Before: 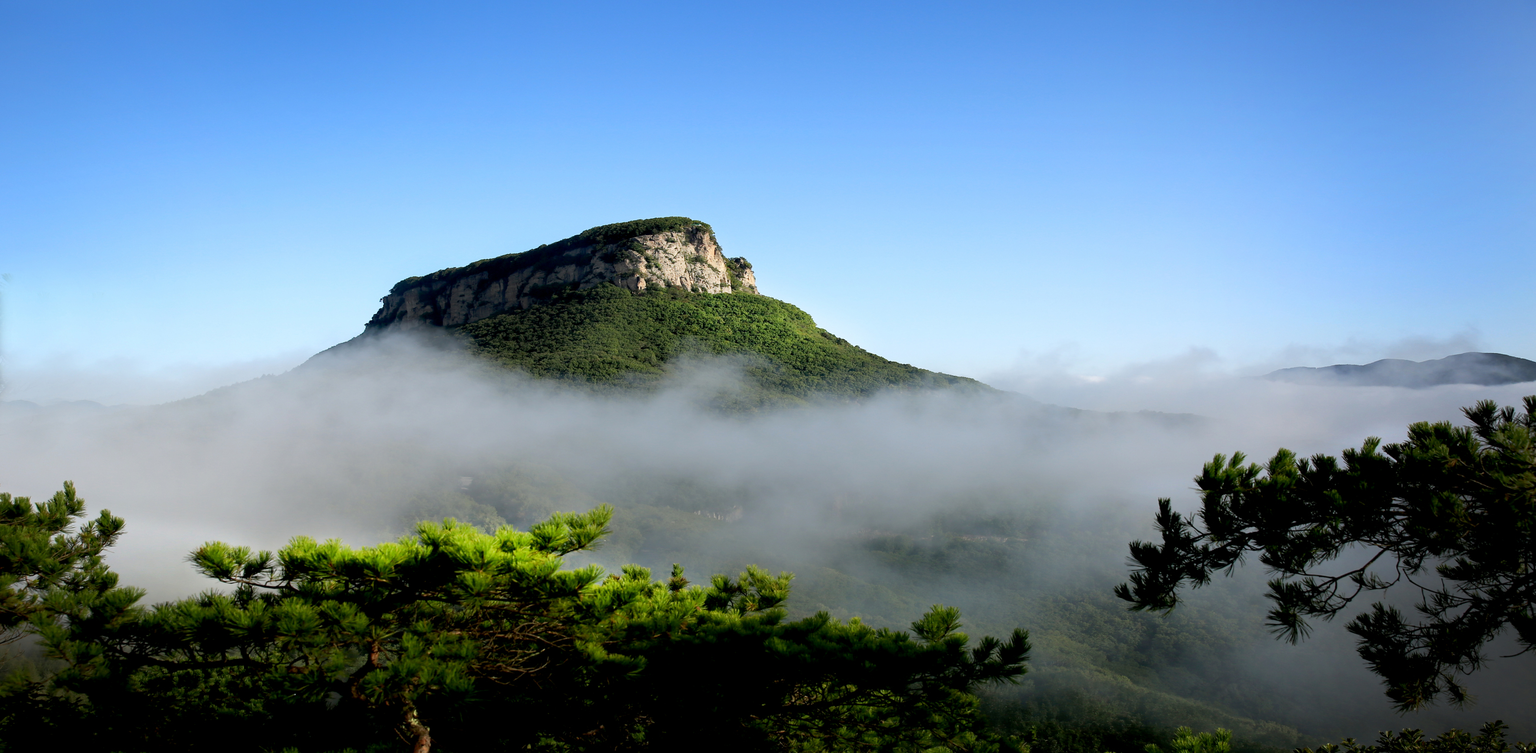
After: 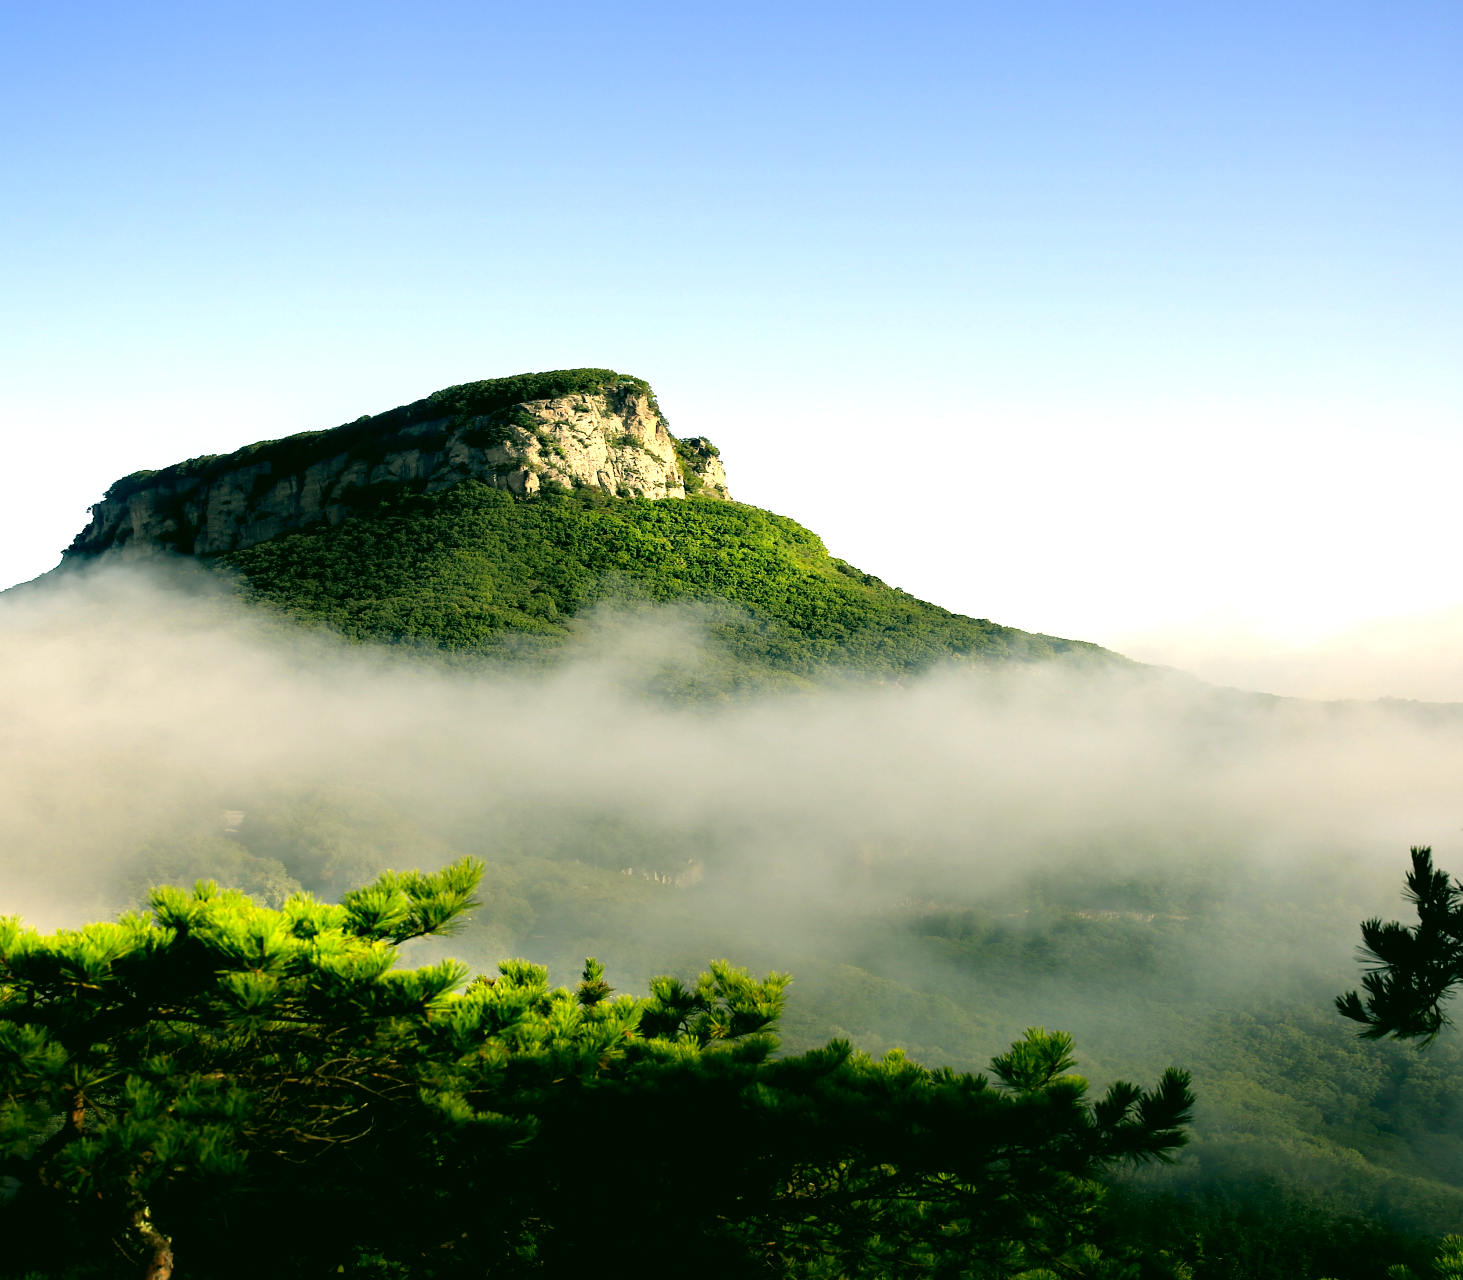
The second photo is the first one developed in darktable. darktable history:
crop: left 21.425%, right 22.527%
color correction: highlights a* 4.77, highlights b* 23.75, shadows a* -15.65, shadows b* 4.01
tone equalizer: -8 EV -0.751 EV, -7 EV -0.719 EV, -6 EV -0.603 EV, -5 EV -0.36 EV, -3 EV 0.37 EV, -2 EV 0.6 EV, -1 EV 0.683 EV, +0 EV 0.768 EV
